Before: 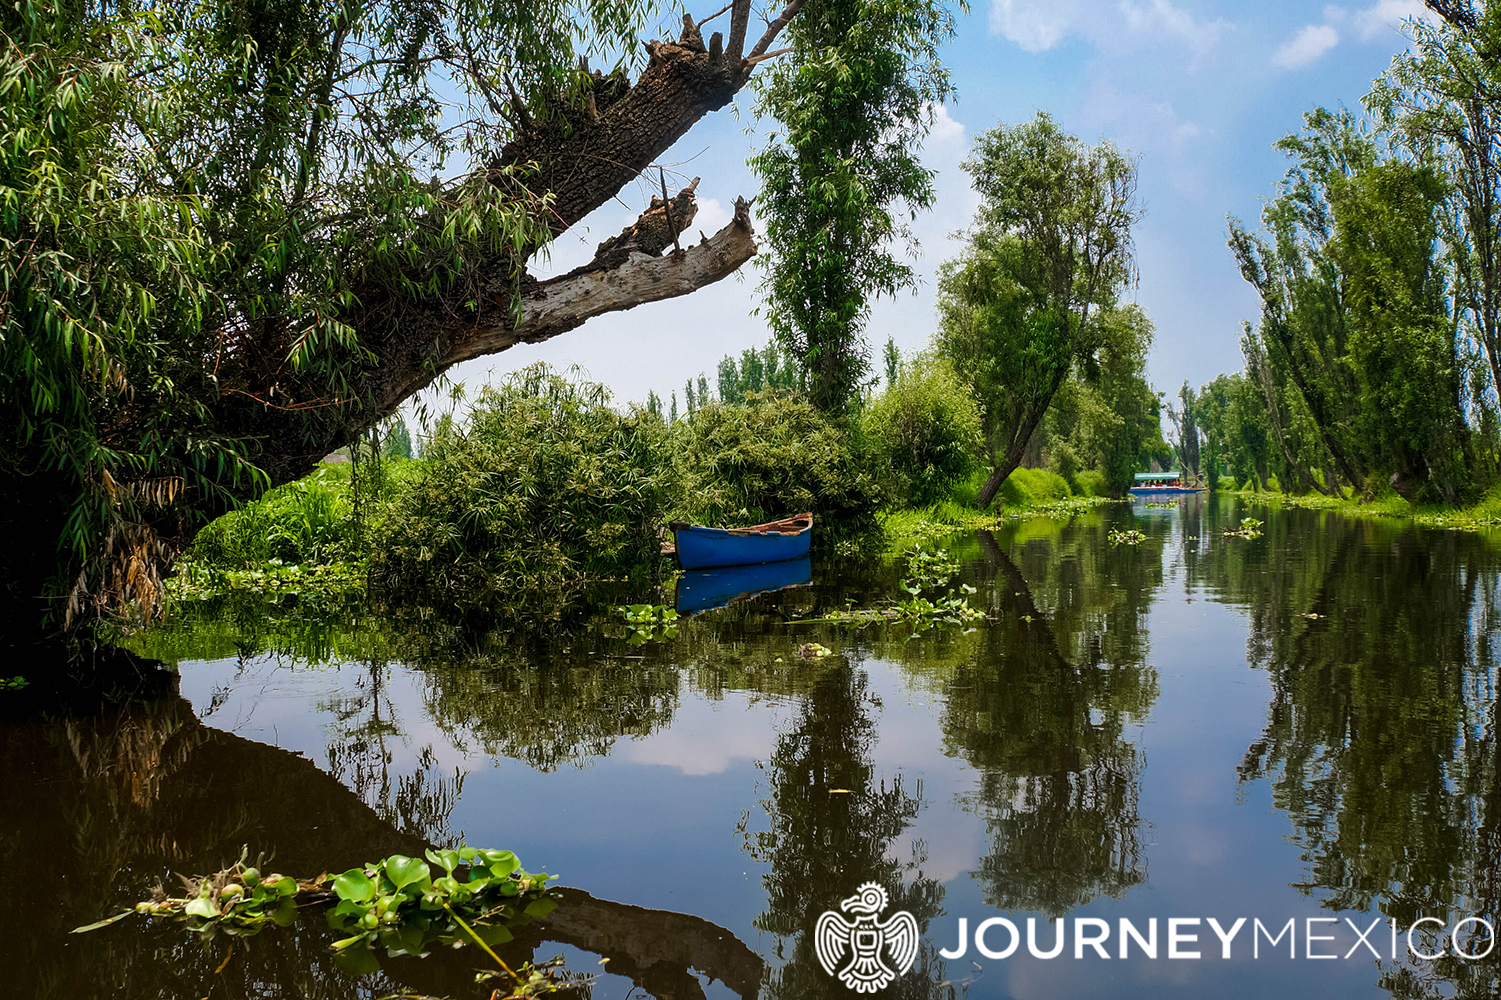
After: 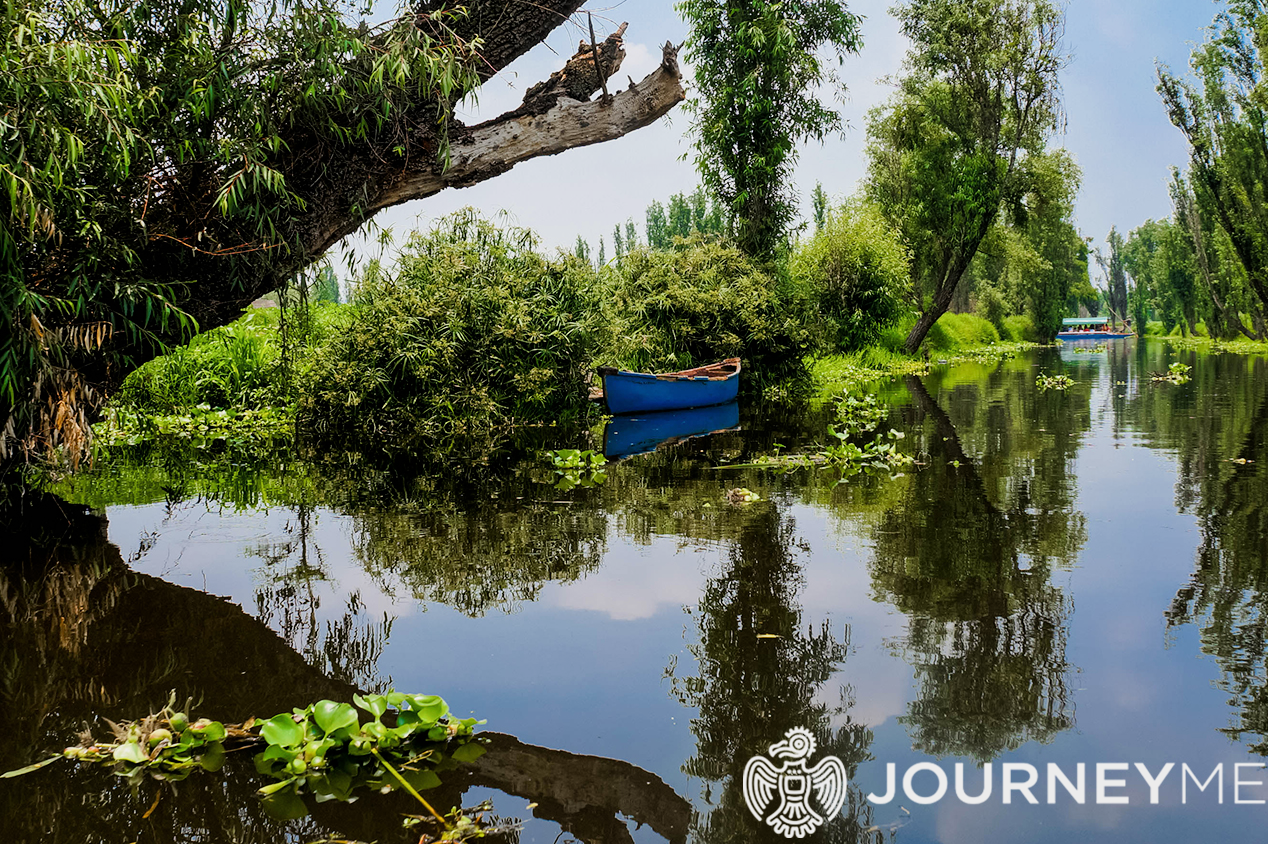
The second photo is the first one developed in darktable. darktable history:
crop and rotate: left 4.842%, top 15.51%, right 10.668%
exposure: black level correction 0, exposure 0.5 EV, compensate highlight preservation false
filmic rgb: hardness 4.17
